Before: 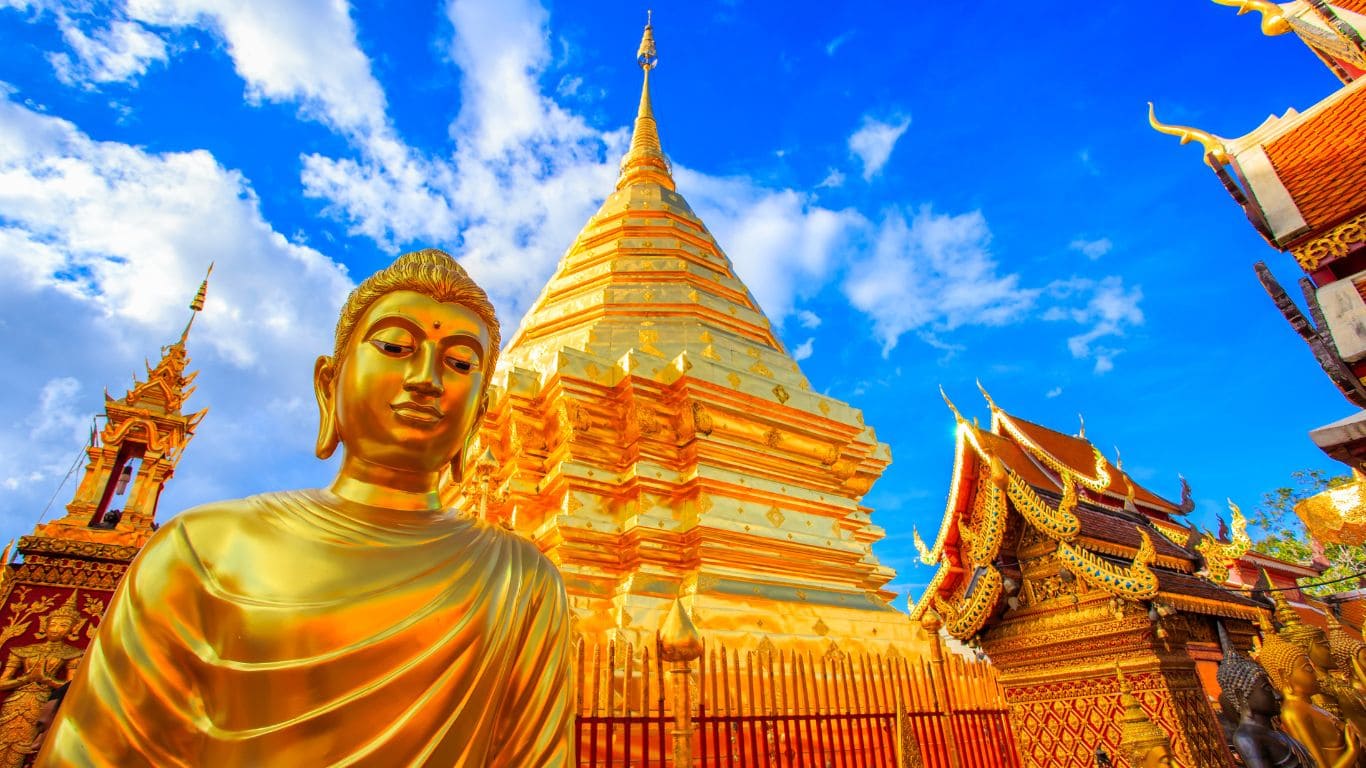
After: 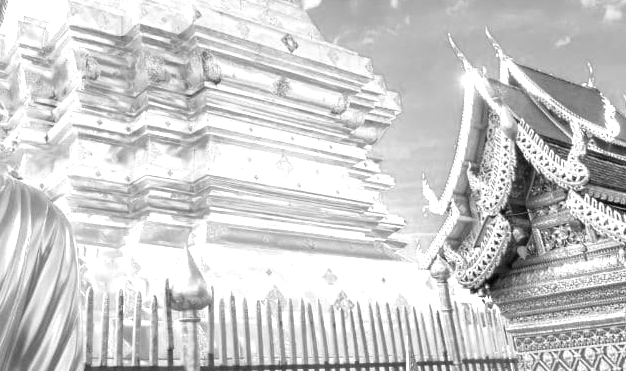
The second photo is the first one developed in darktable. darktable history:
monochrome: a -6.99, b 35.61, size 1.4
crop: left 35.976%, top 45.819%, right 18.162%, bottom 5.807%
exposure: exposure 1.25 EV, compensate exposure bias true, compensate highlight preservation false
